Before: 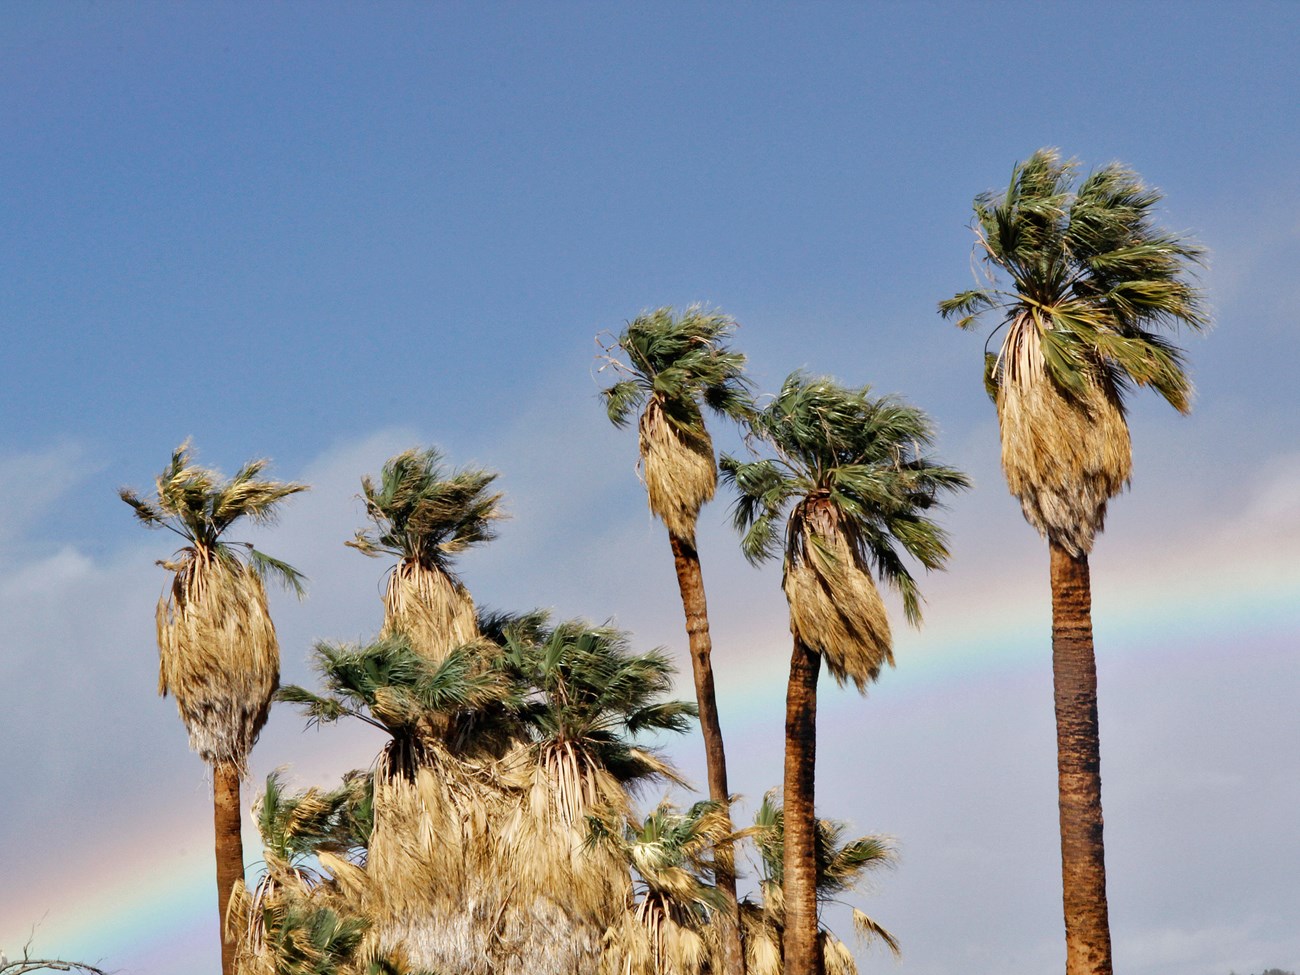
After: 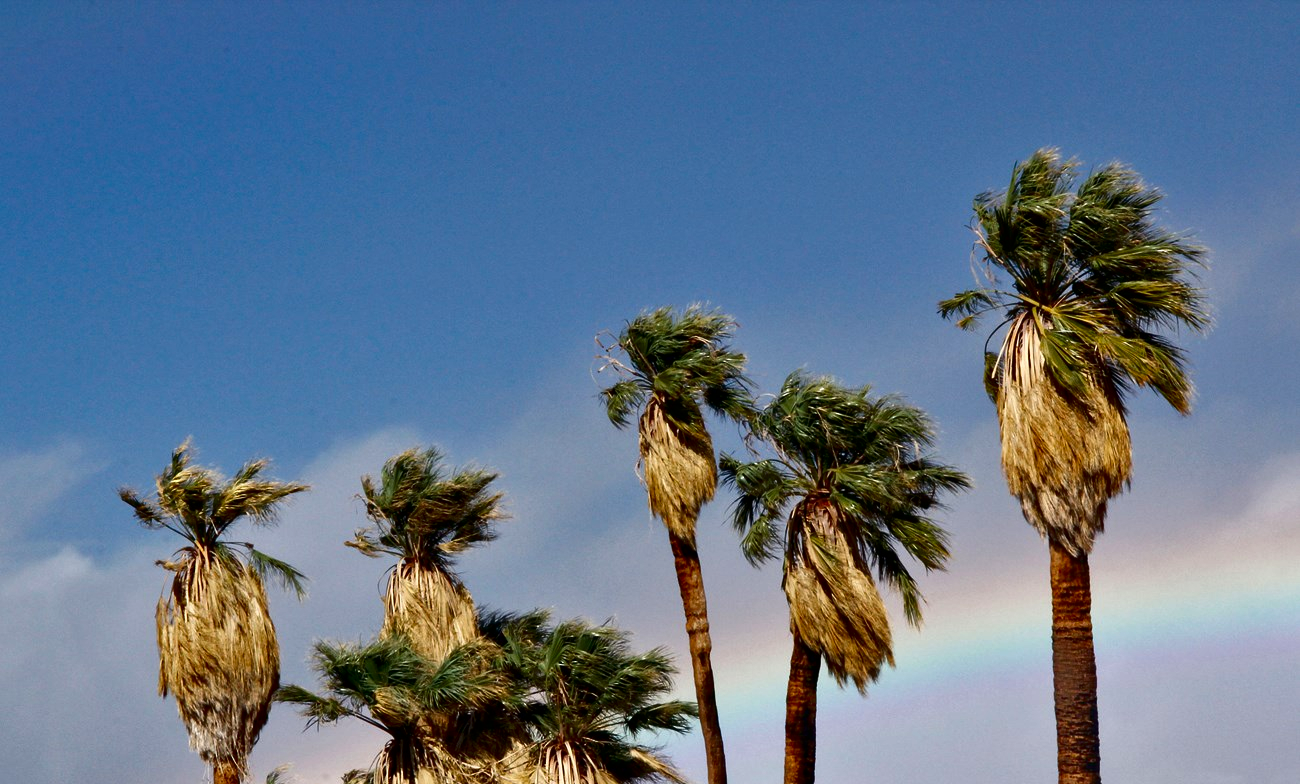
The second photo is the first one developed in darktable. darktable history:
contrast brightness saturation: contrast 0.097, brightness -0.274, saturation 0.146
crop: bottom 19.559%
levels: levels [0, 0.476, 0.951]
